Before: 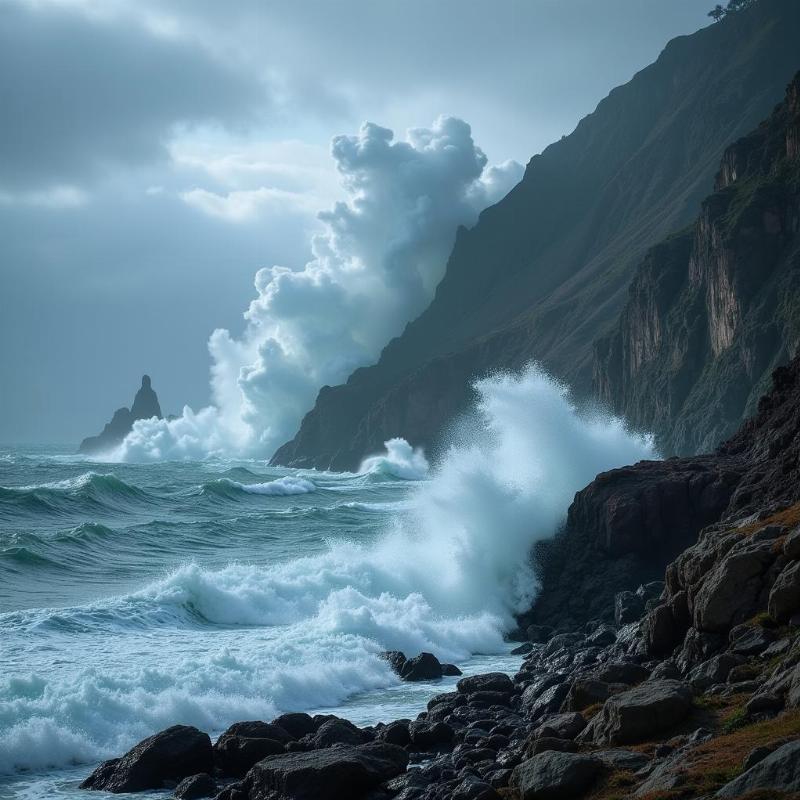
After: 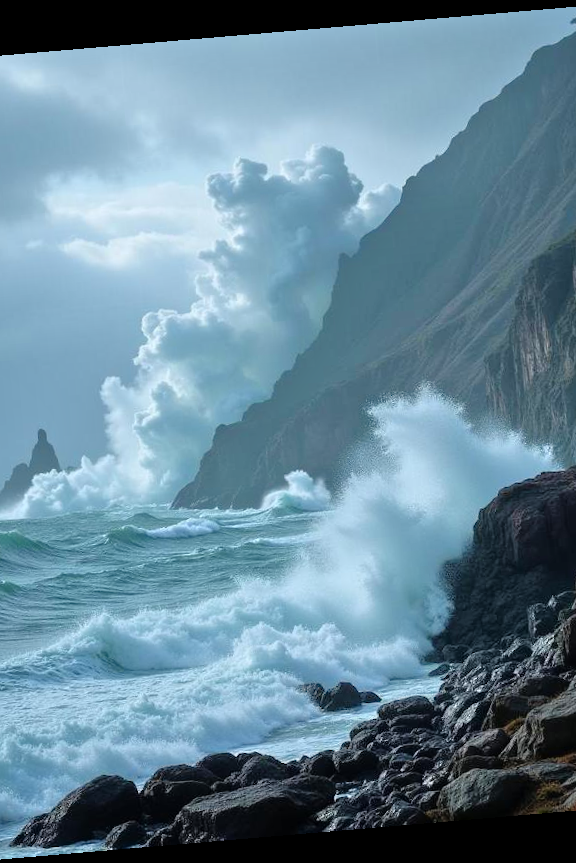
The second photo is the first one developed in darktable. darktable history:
crop and rotate: left 15.754%, right 17.579%
rotate and perspective: rotation -4.86°, automatic cropping off
tone equalizer: -7 EV 0.15 EV, -6 EV 0.6 EV, -5 EV 1.15 EV, -4 EV 1.33 EV, -3 EV 1.15 EV, -2 EV 0.6 EV, -1 EV 0.15 EV, mask exposure compensation -0.5 EV
